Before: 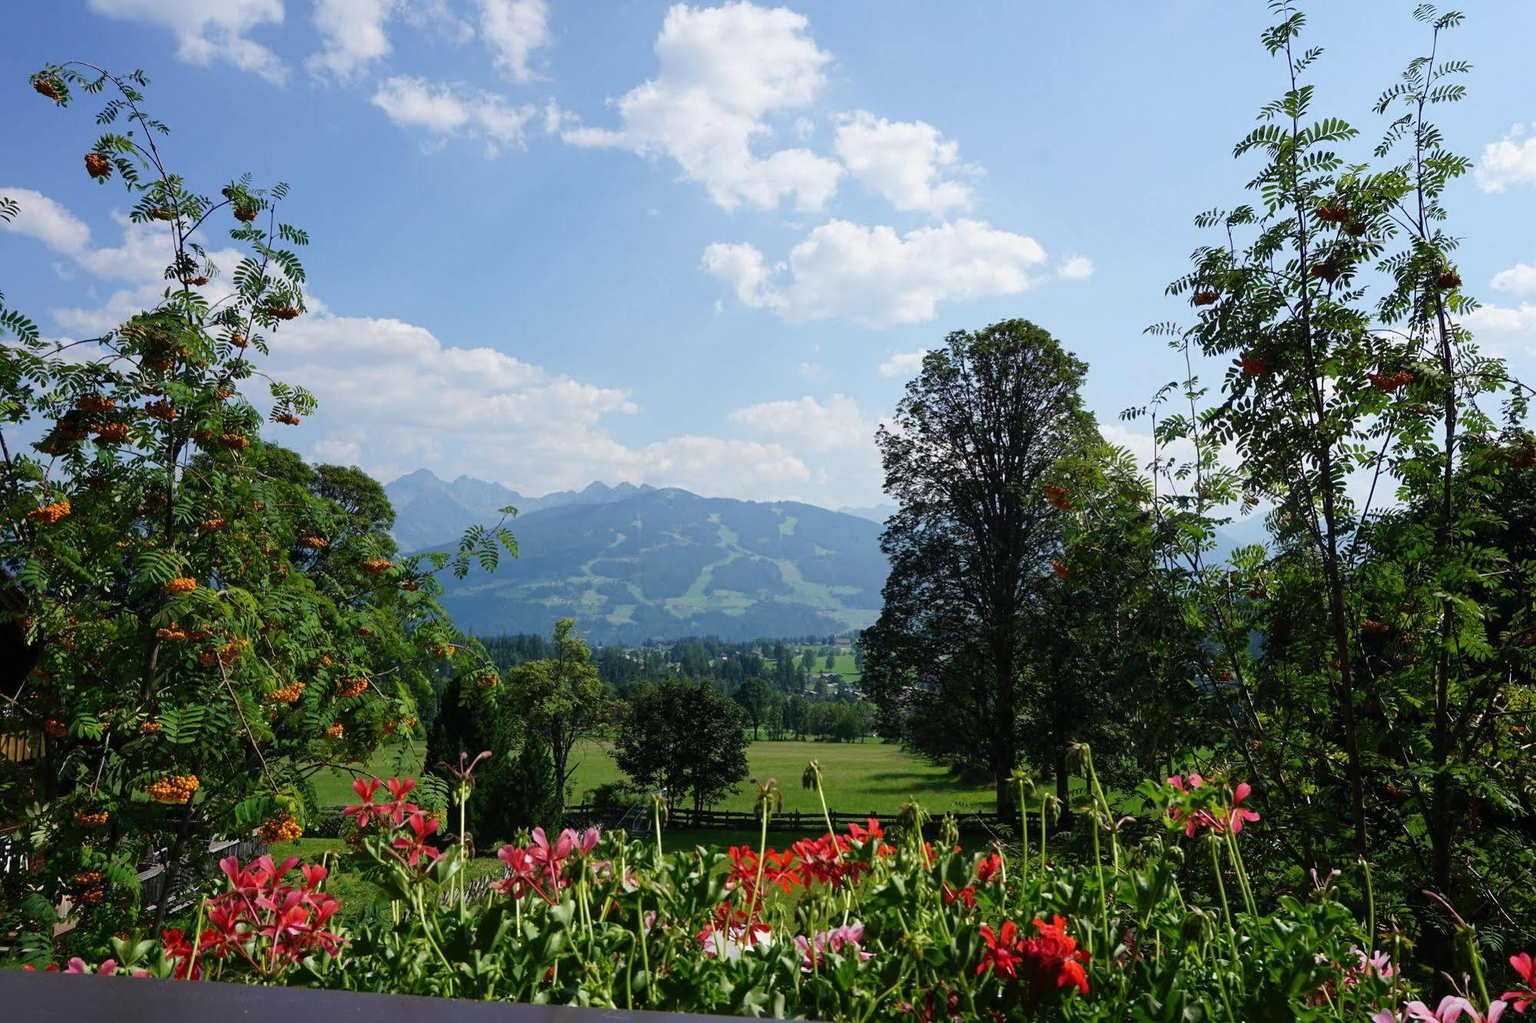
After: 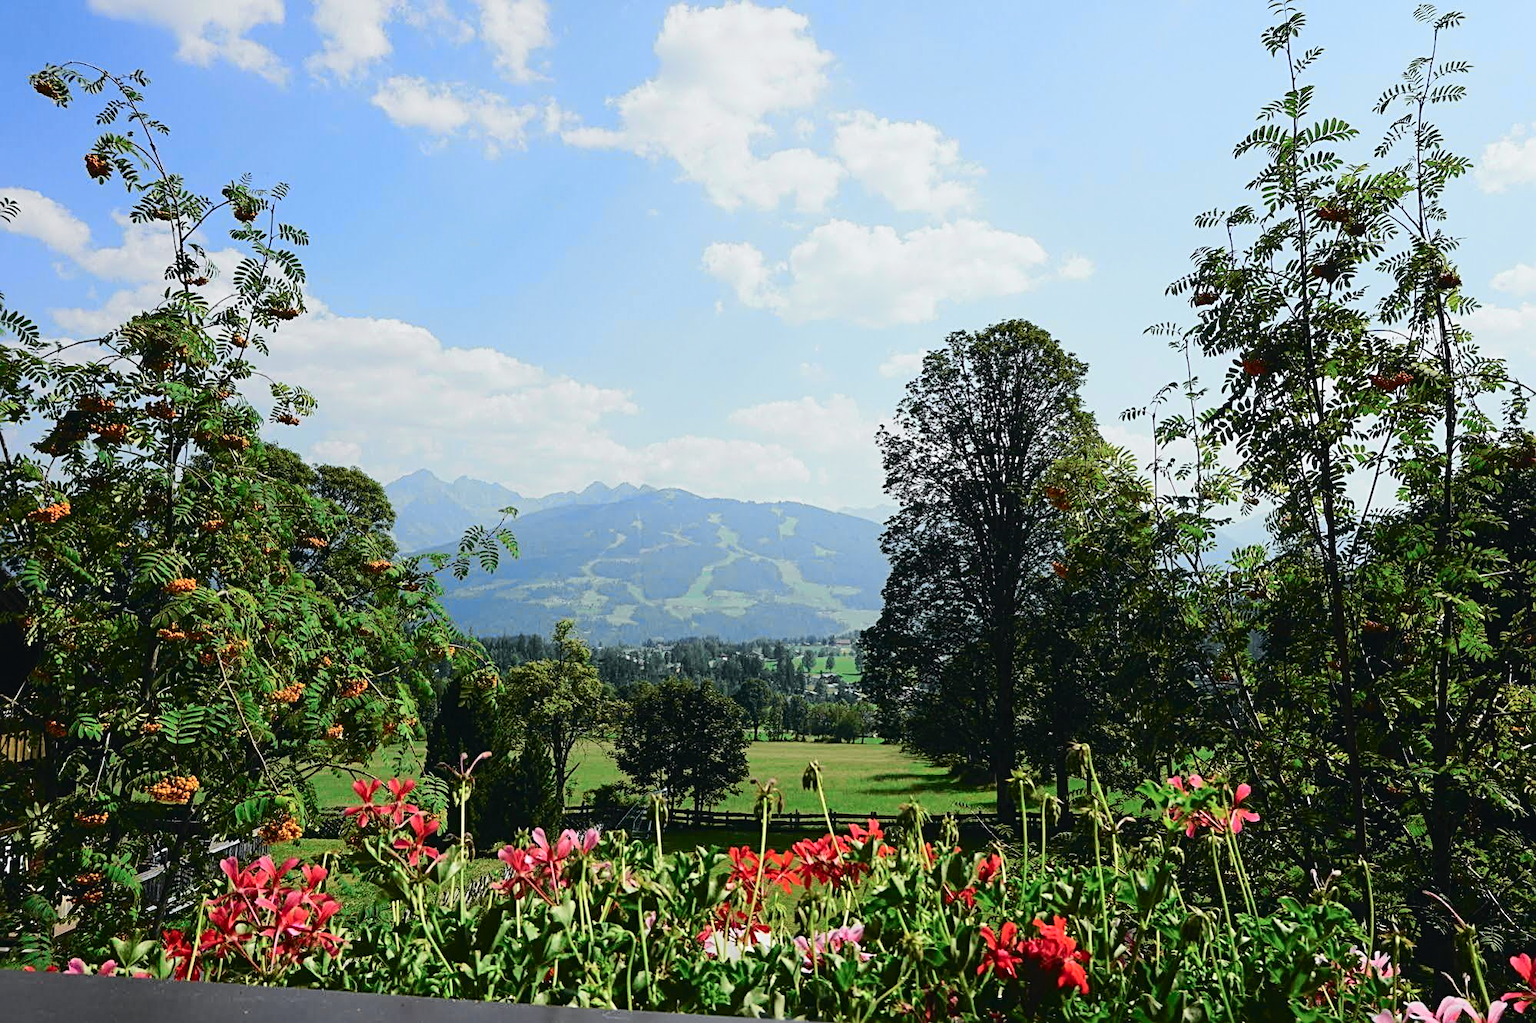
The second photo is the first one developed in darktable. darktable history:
sharpen: radius 2.787
tone curve: curves: ch0 [(0, 0.026) (0.104, 0.1) (0.233, 0.262) (0.398, 0.507) (0.498, 0.621) (0.65, 0.757) (0.835, 0.883) (1, 0.961)]; ch1 [(0, 0) (0.346, 0.307) (0.408, 0.369) (0.453, 0.457) (0.482, 0.476) (0.502, 0.498) (0.521, 0.503) (0.553, 0.554) (0.638, 0.646) (0.693, 0.727) (1, 1)]; ch2 [(0, 0) (0.366, 0.337) (0.434, 0.46) (0.485, 0.494) (0.5, 0.494) (0.511, 0.508) (0.537, 0.55) (0.579, 0.599) (0.663, 0.67) (1, 1)], color space Lab, independent channels, preserve colors none
